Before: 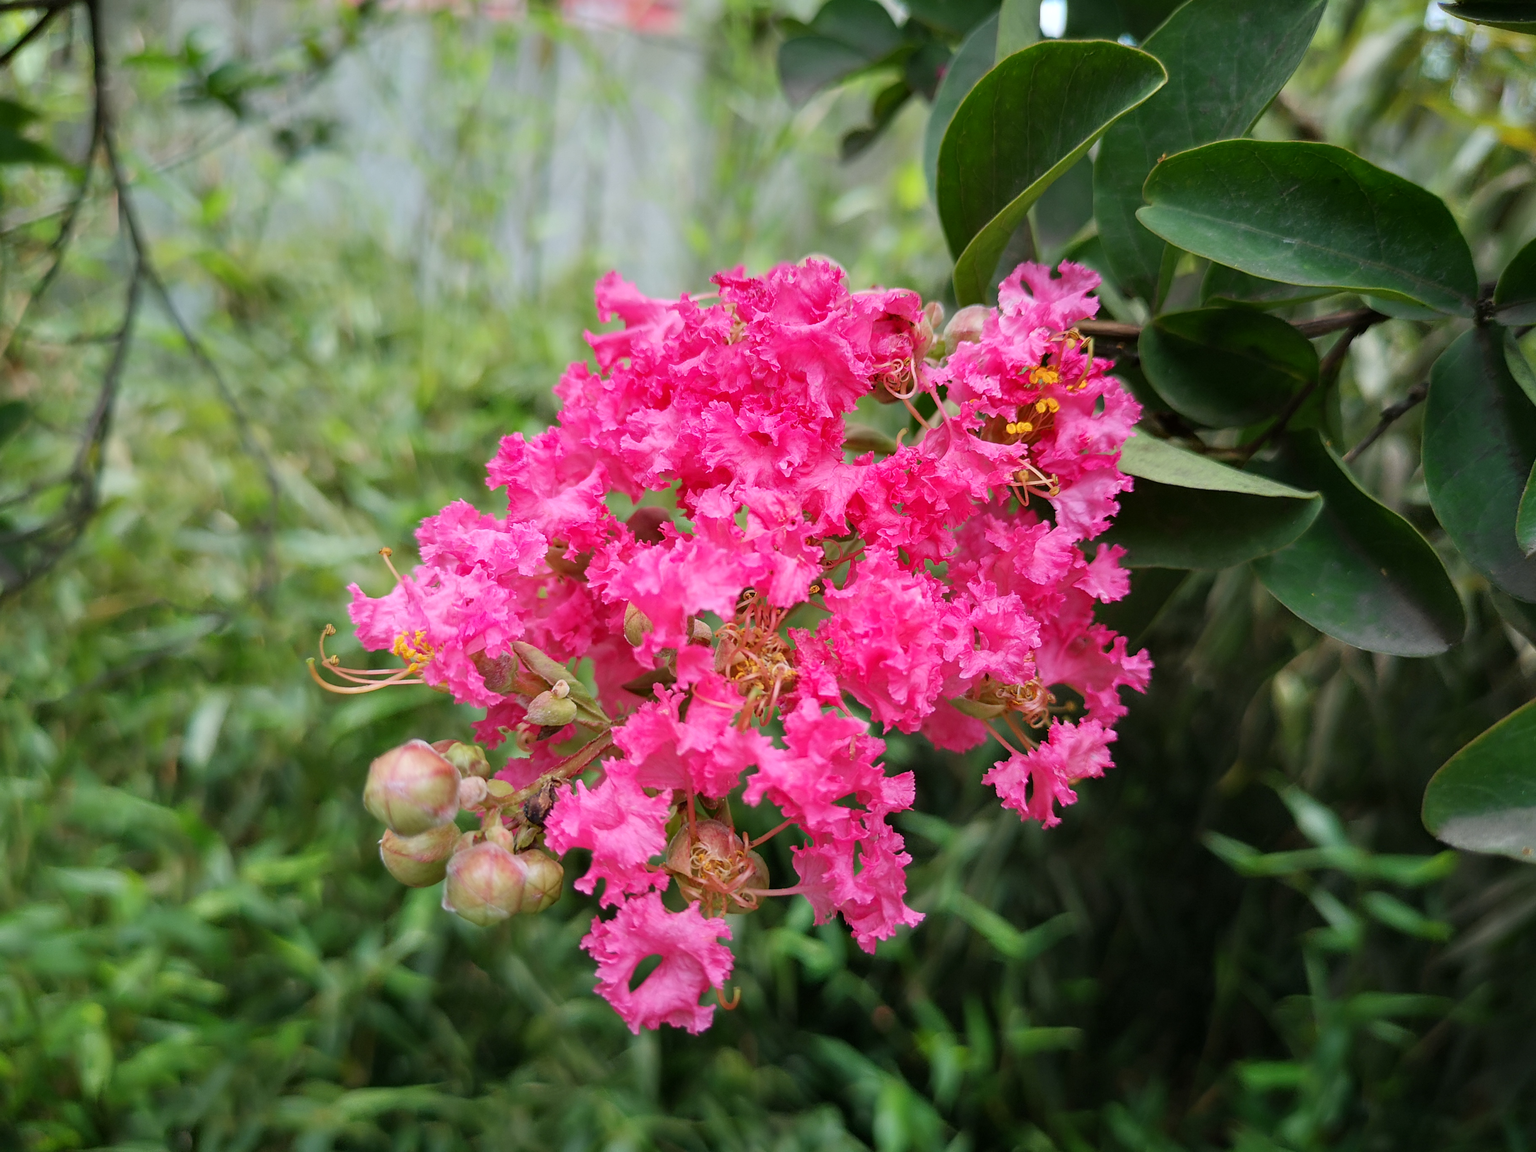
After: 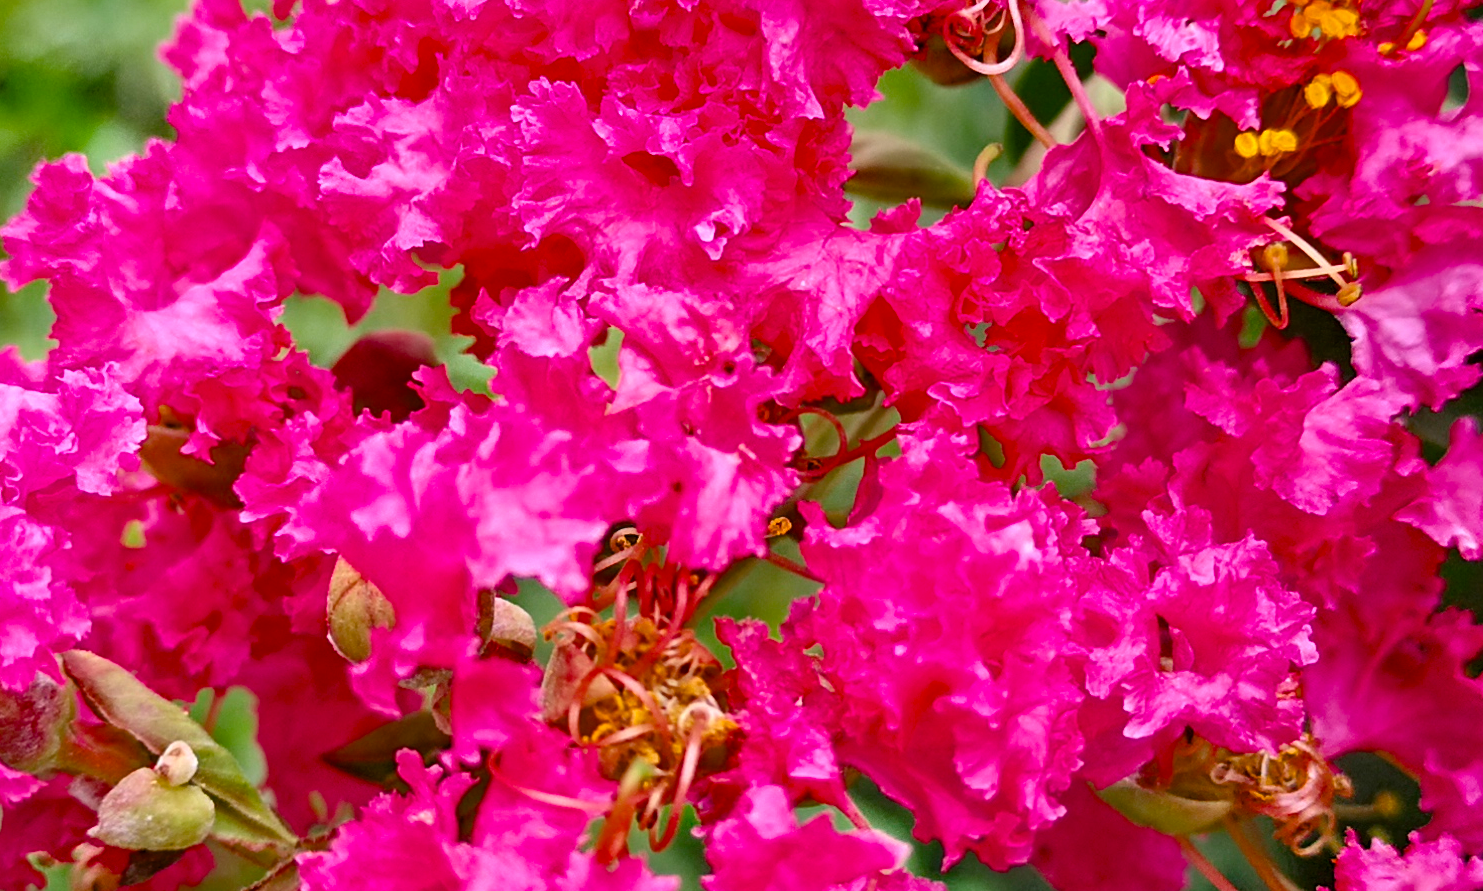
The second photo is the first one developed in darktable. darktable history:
exposure: black level correction 0, exposure 0.301 EV, compensate highlight preservation false
crop: left 31.667%, top 31.921%, right 27.667%, bottom 35.492%
contrast equalizer: octaves 7, y [[0.5, 0.5, 0.544, 0.569, 0.5, 0.5], [0.5 ×6], [0.5 ×6], [0 ×6], [0 ×6]]
color balance rgb: perceptual saturation grading › global saturation 19.584%, saturation formula JzAzBz (2021)
